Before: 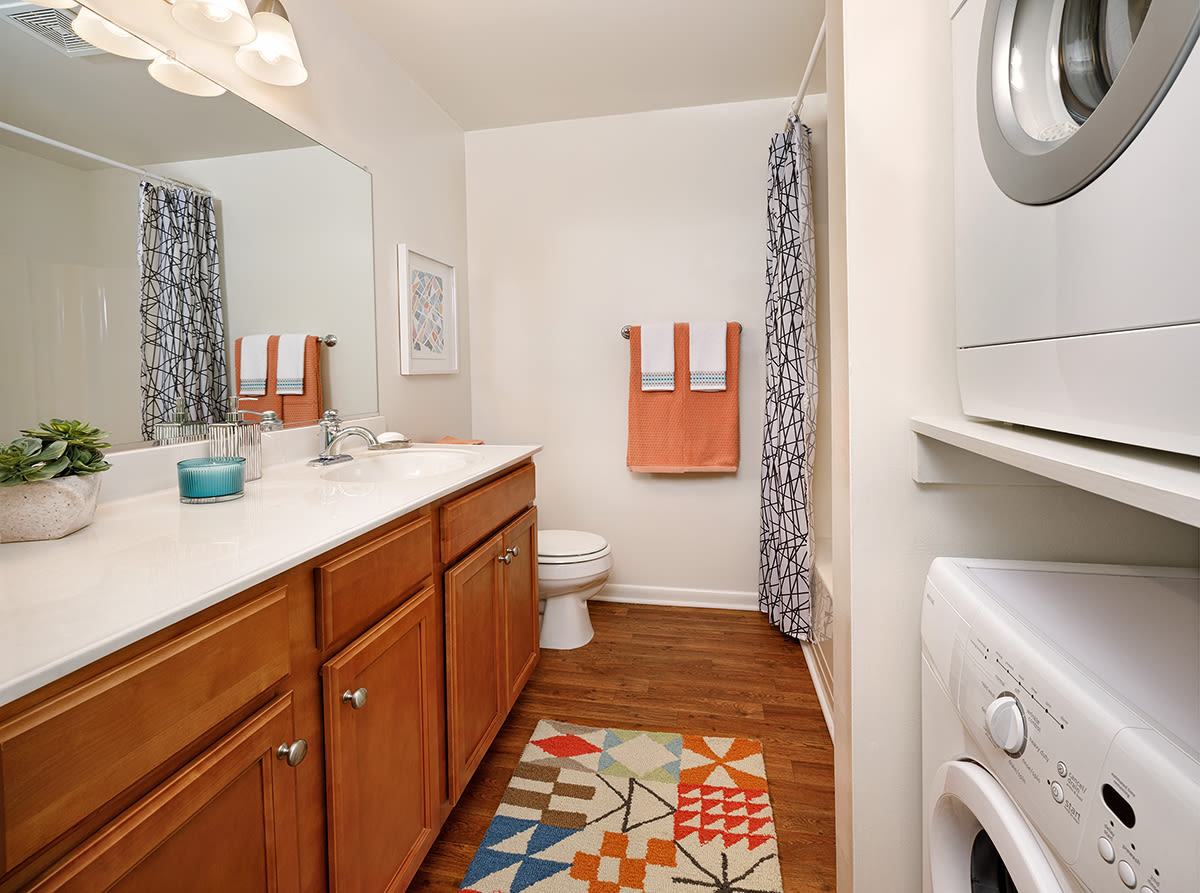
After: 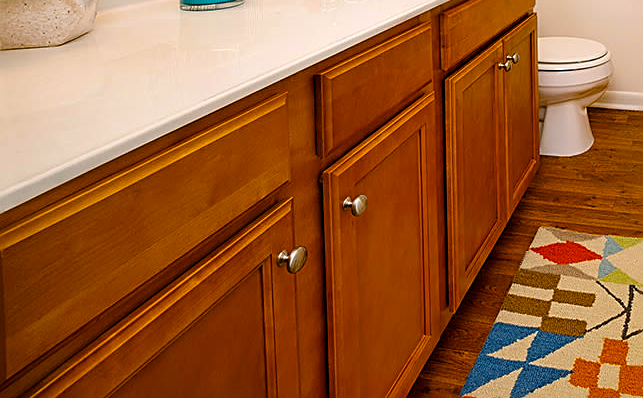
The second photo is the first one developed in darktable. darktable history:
color balance rgb: power › hue 328.6°, highlights gain › chroma 1.01%, highlights gain › hue 60.09°, linear chroma grading › shadows -39.847%, linear chroma grading › highlights 40.413%, linear chroma grading › global chroma 45.122%, linear chroma grading › mid-tones -29.769%, perceptual saturation grading › global saturation 27.582%, perceptual saturation grading › highlights -25.887%, perceptual saturation grading › shadows 26.057%
crop and rotate: top 55.308%, right 46.369%, bottom 0.109%
sharpen: on, module defaults
